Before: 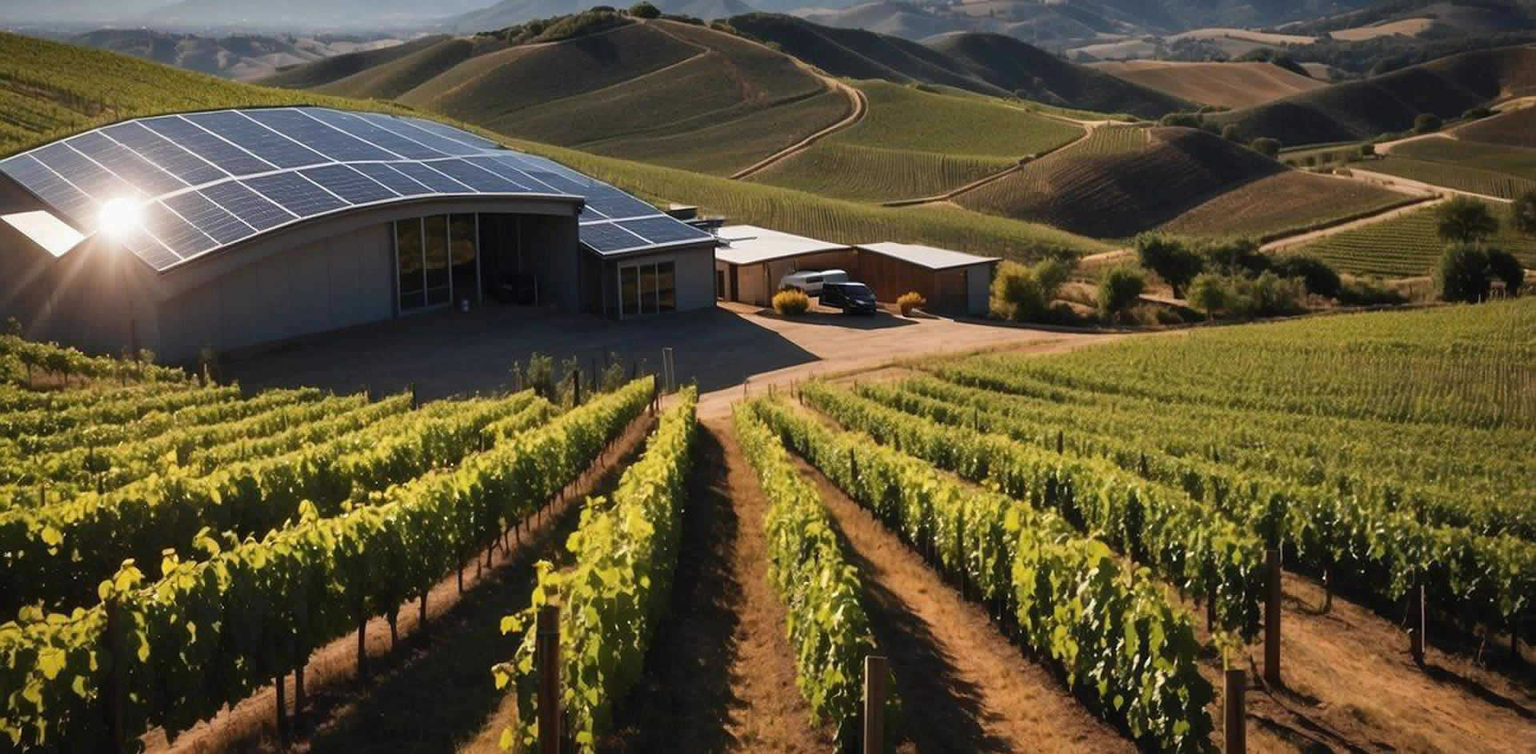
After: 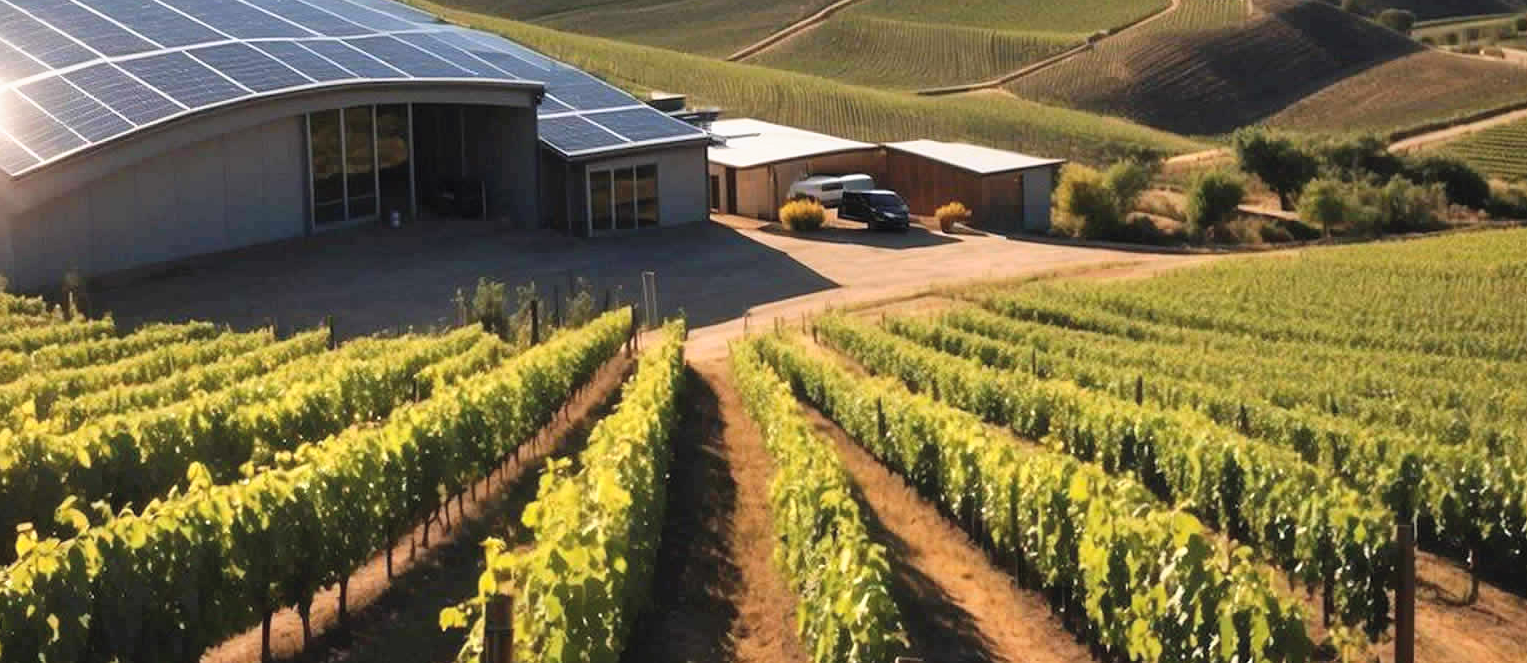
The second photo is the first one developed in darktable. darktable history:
tone curve: curves: ch0 [(0, 0) (0.003, 0.002) (0.011, 0.01) (0.025, 0.022) (0.044, 0.039) (0.069, 0.061) (0.1, 0.088) (0.136, 0.126) (0.177, 0.167) (0.224, 0.211) (0.277, 0.27) (0.335, 0.335) (0.399, 0.407) (0.468, 0.485) (0.543, 0.569) (0.623, 0.659) (0.709, 0.756) (0.801, 0.851) (0.898, 0.961) (1, 1)], preserve colors none
contrast brightness saturation: brightness 0.139
crop: left 9.71%, top 17.3%, right 10.724%, bottom 12.332%
